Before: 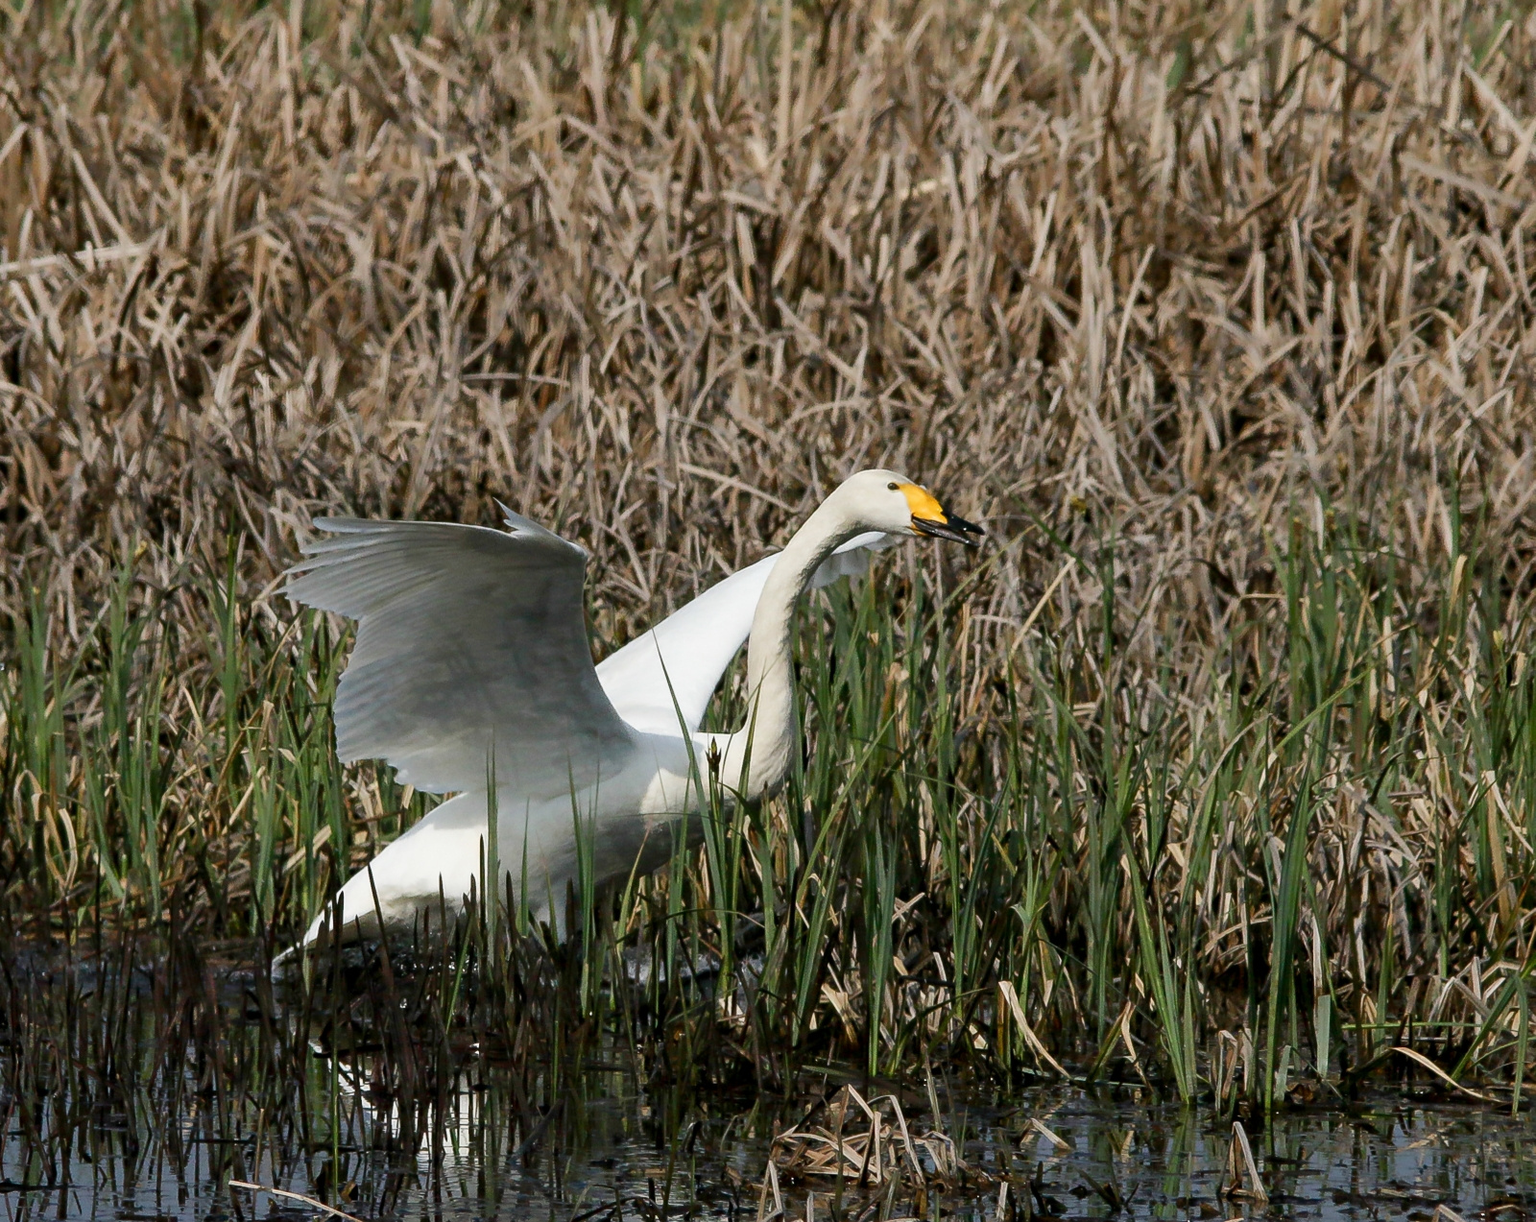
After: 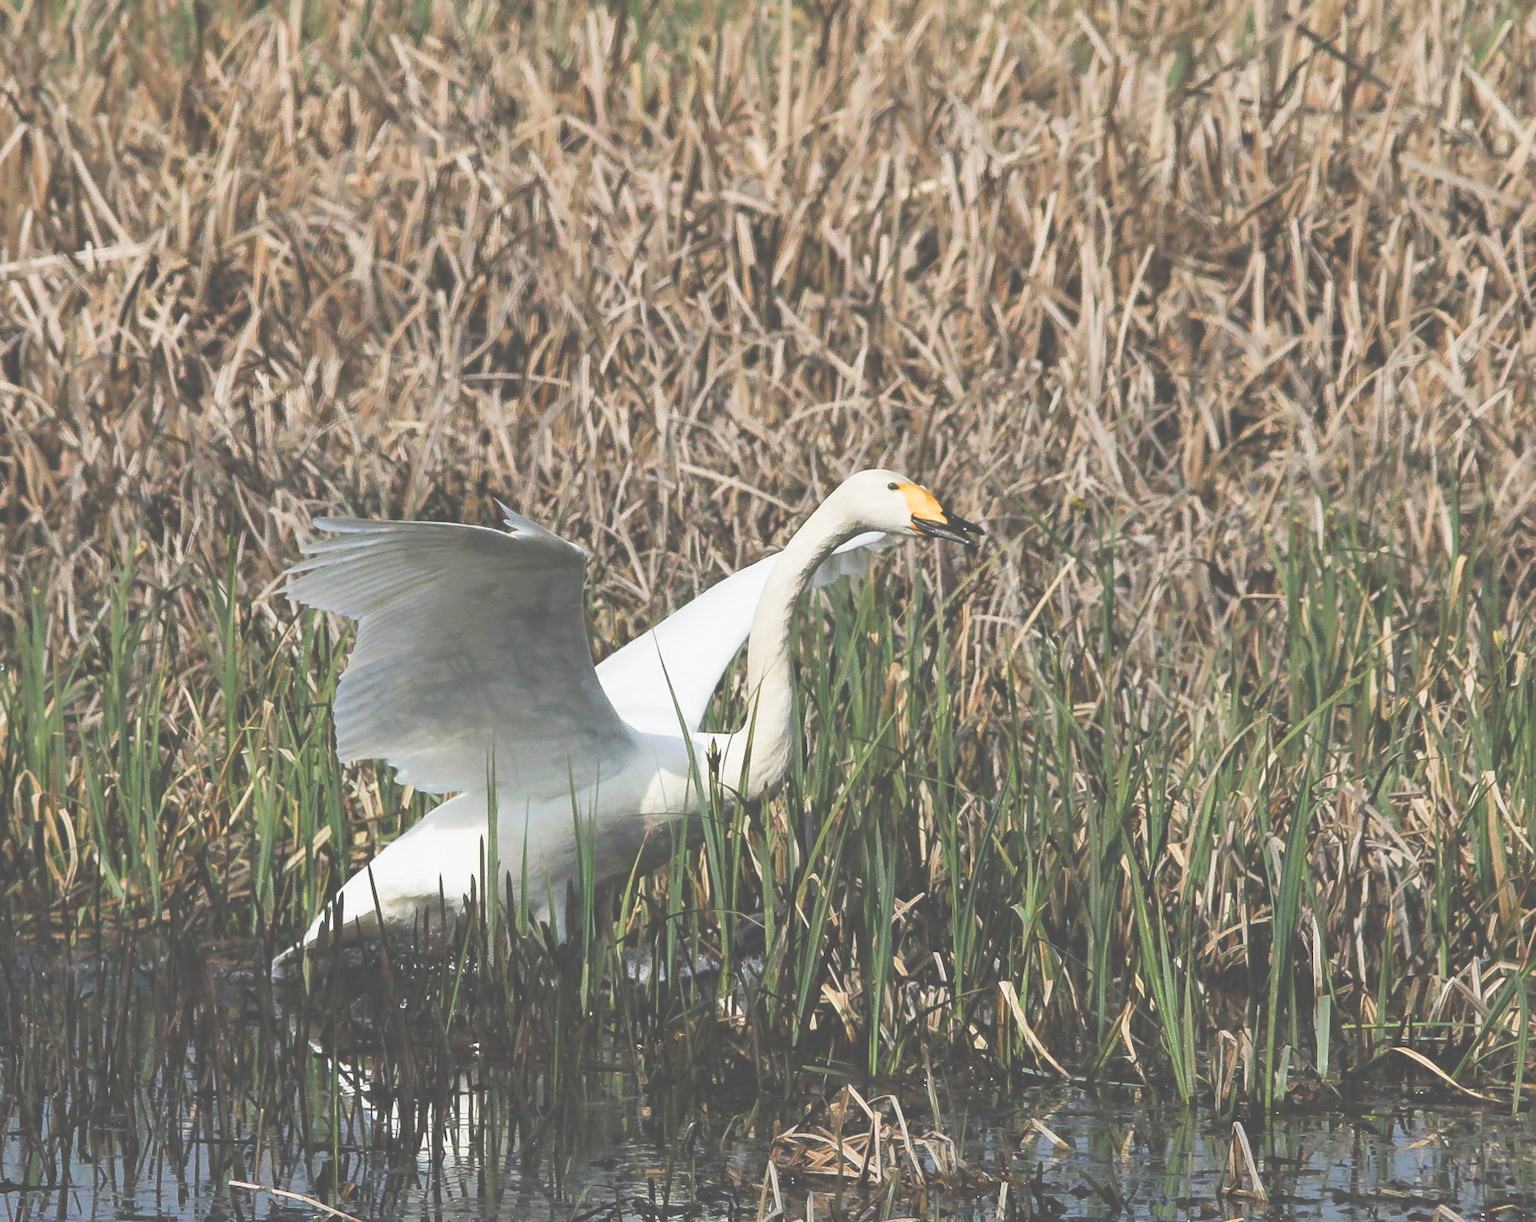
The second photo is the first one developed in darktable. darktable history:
contrast brightness saturation: saturation 0.18
filmic rgb: black relative exposure -5 EV, white relative exposure 3.2 EV, hardness 3.42, contrast 1.2, highlights saturation mix -50%
exposure: black level correction -0.071, exposure 0.5 EV, compensate highlight preservation false
